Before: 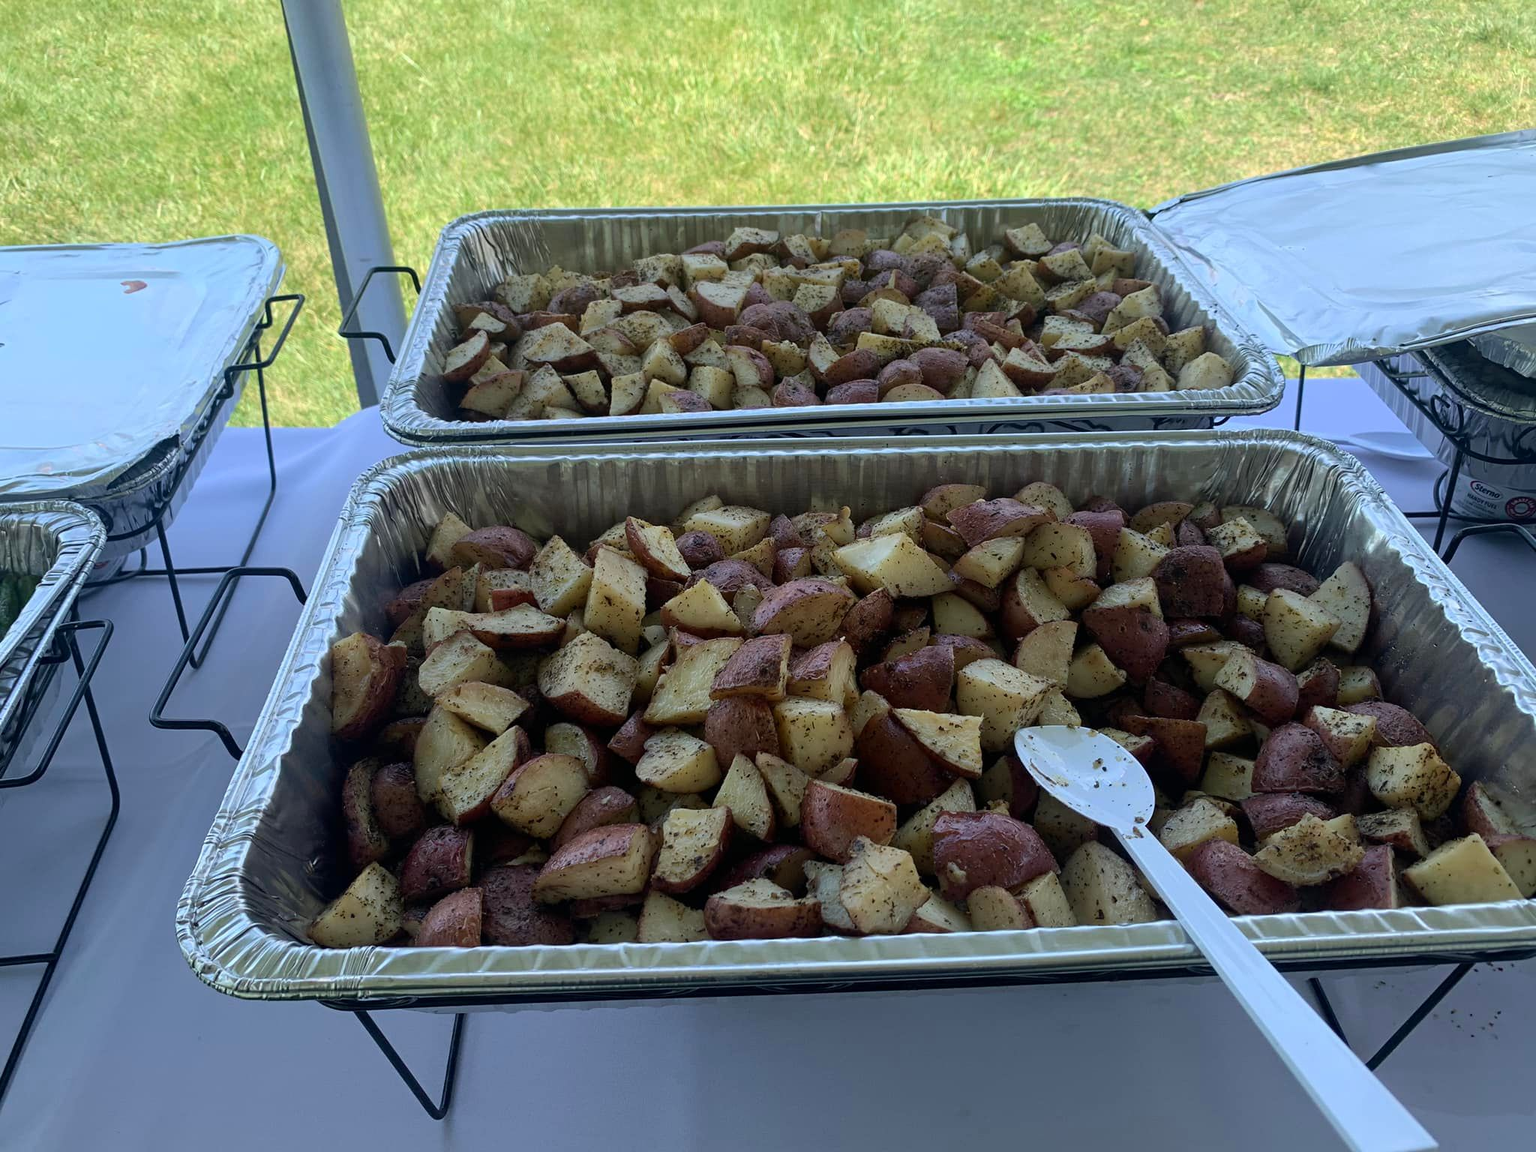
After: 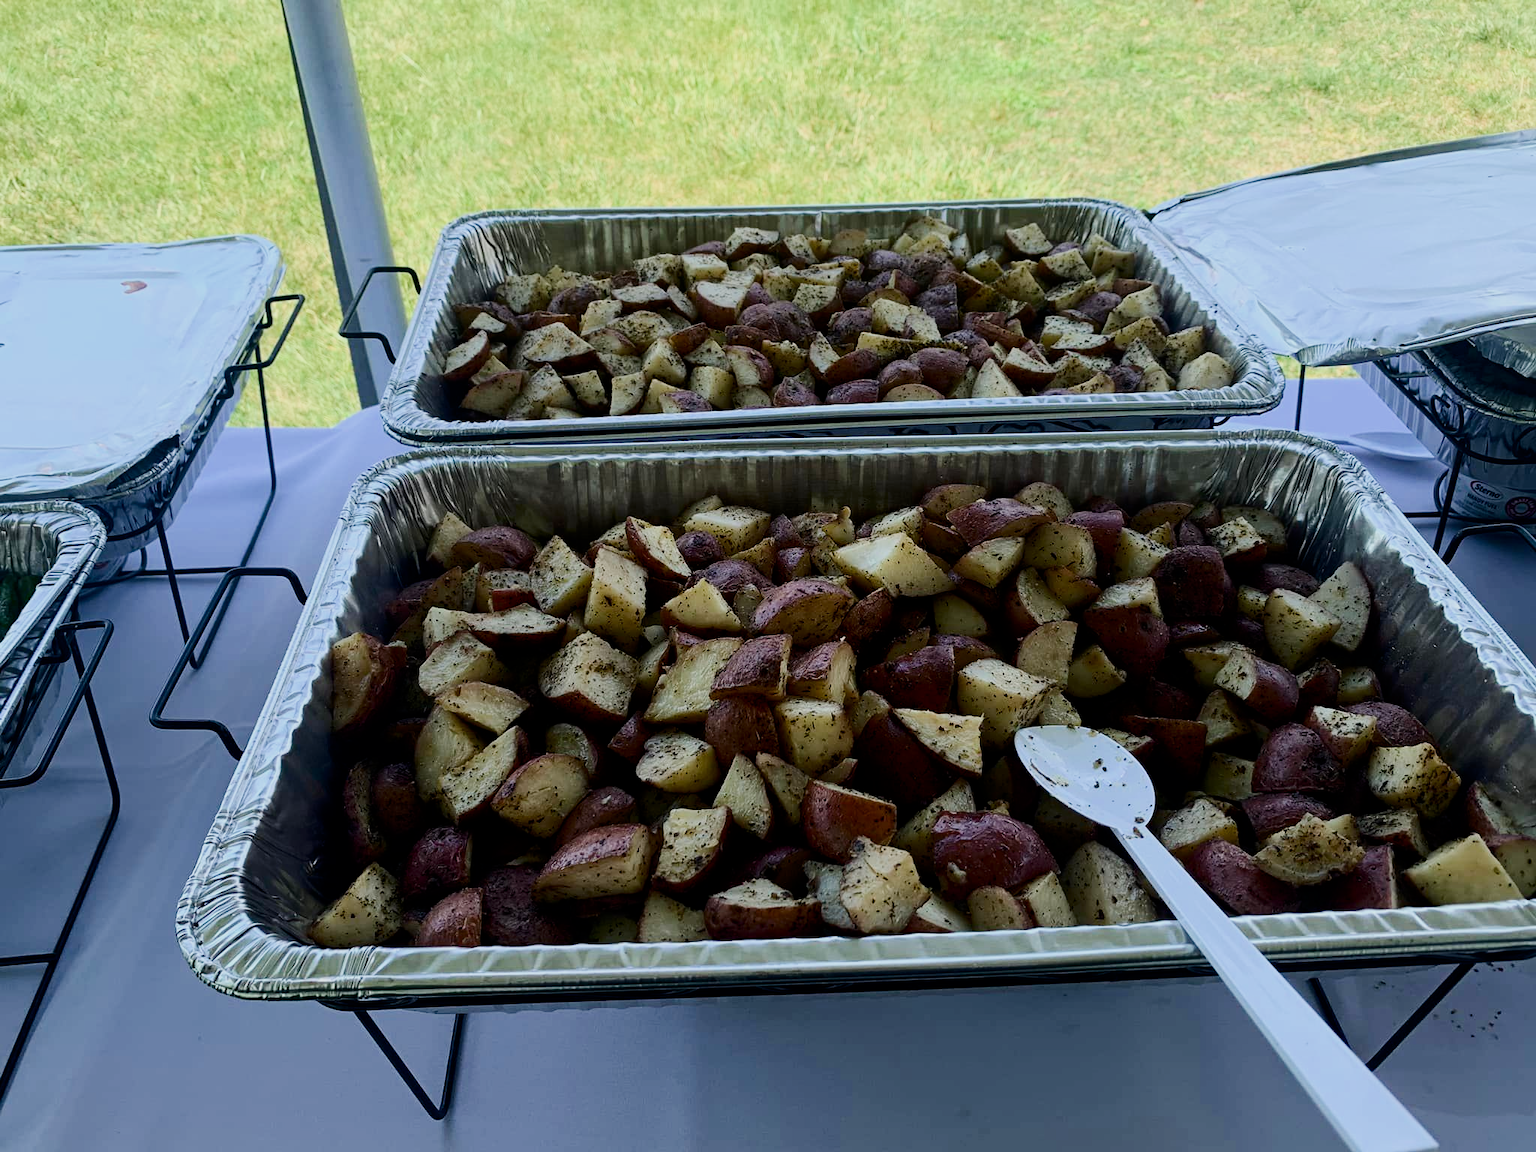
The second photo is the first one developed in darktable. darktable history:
filmic rgb: black relative exposure -7.32 EV, white relative exposure 5.09 EV, hardness 3.2
contrast brightness saturation: contrast 0.28
color balance rgb: perceptual saturation grading › global saturation 20%, perceptual saturation grading › highlights -25%, perceptual saturation grading › shadows 25%
